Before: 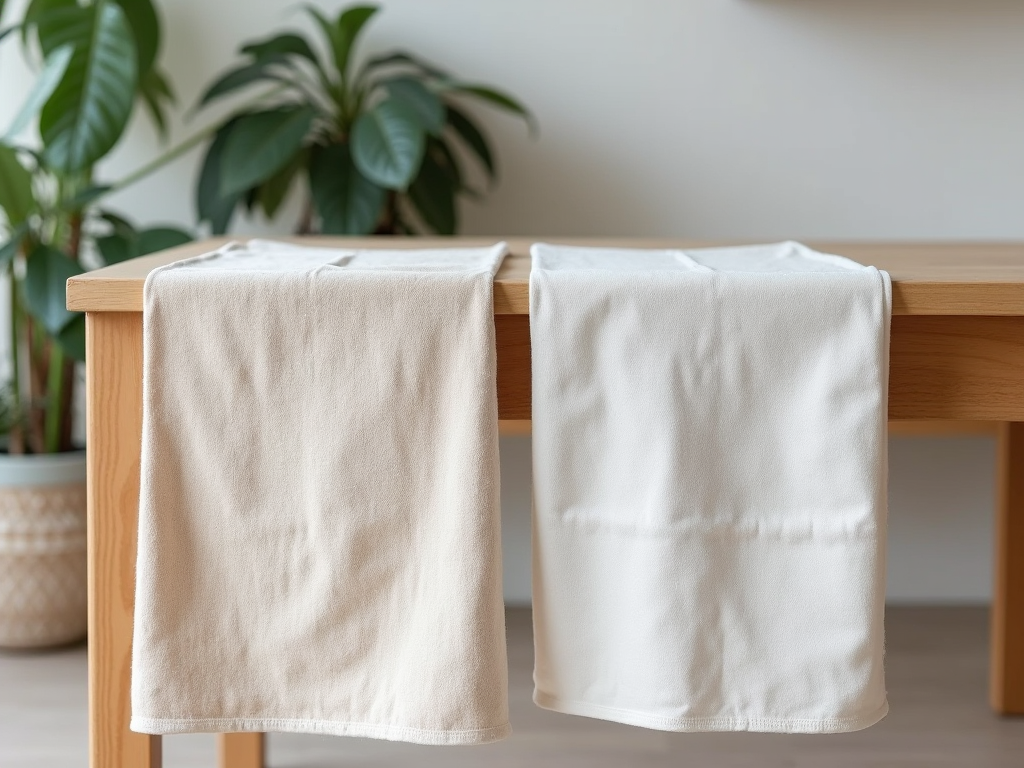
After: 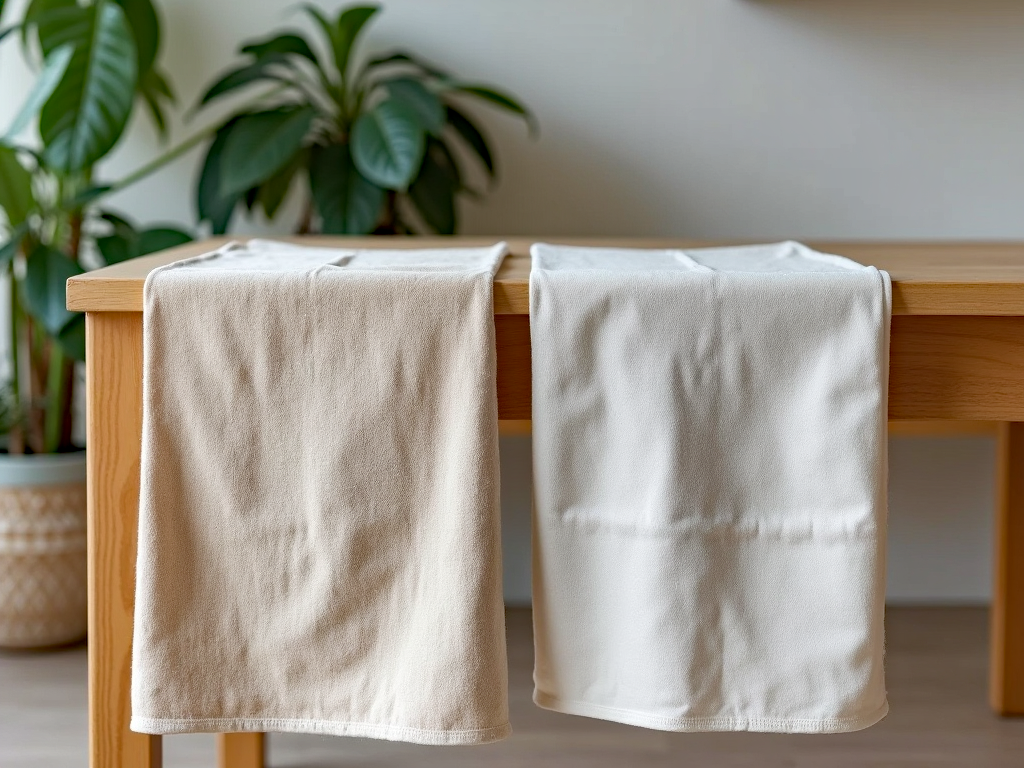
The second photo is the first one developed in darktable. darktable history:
shadows and highlights: radius 118.69, shadows 42.21, highlights -61.56, soften with gaussian
haze removal: strength 0.42, compatibility mode true, adaptive false
